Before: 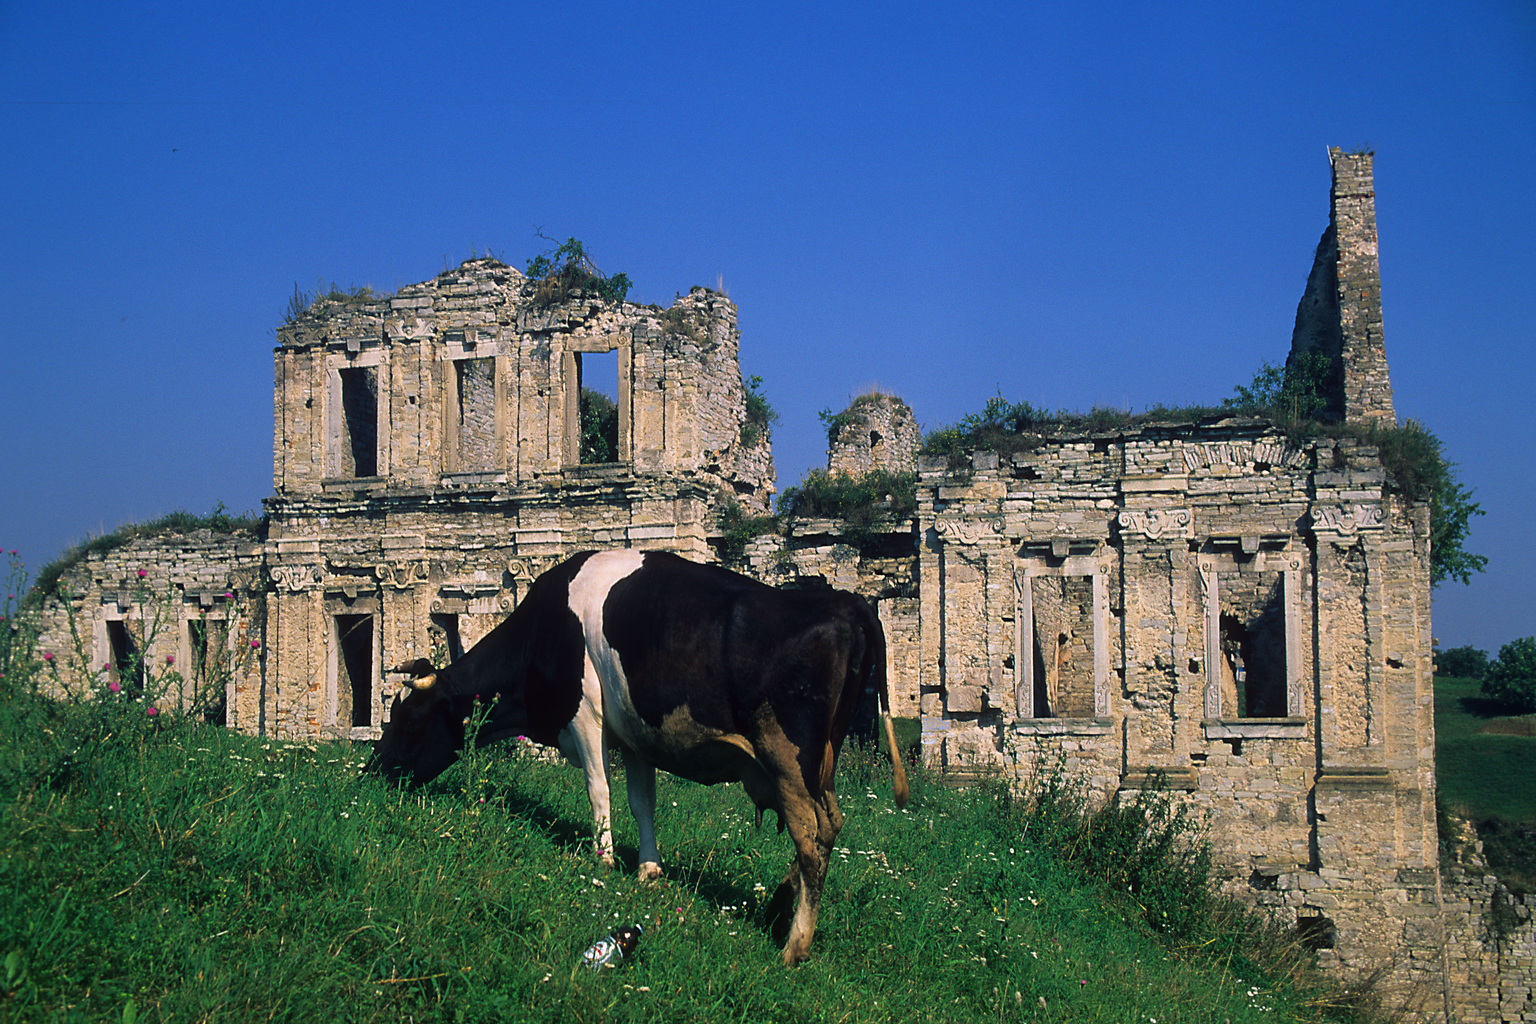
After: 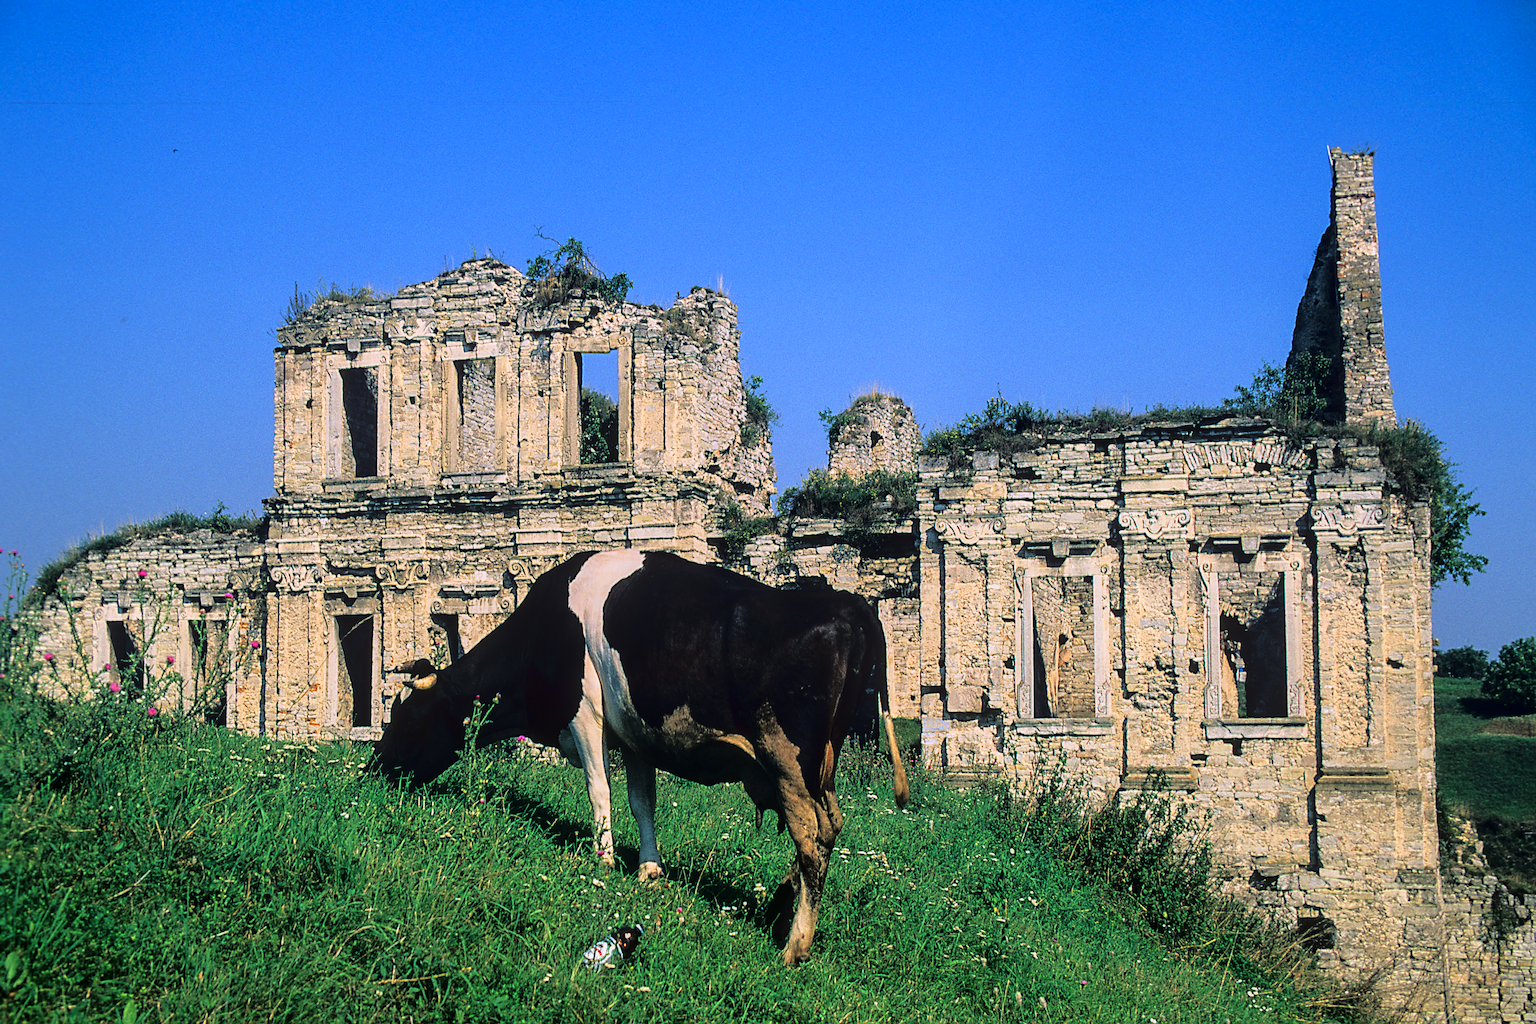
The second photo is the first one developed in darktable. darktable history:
sharpen: on, module defaults
local contrast: on, module defaults
tone curve: curves: ch0 [(0, 0.013) (0.129, 0.1) (0.291, 0.375) (0.46, 0.576) (0.667, 0.78) (0.851, 0.903) (0.997, 0.951)]; ch1 [(0, 0) (0.353, 0.344) (0.45, 0.46) (0.498, 0.495) (0.528, 0.531) (0.563, 0.566) (0.592, 0.609) (0.657, 0.672) (1, 1)]; ch2 [(0, 0) (0.333, 0.346) (0.375, 0.375) (0.427, 0.44) (0.5, 0.501) (0.505, 0.505) (0.544, 0.573) (0.576, 0.615) (0.612, 0.644) (0.66, 0.715) (1, 1)], color space Lab, linked channels, preserve colors none
